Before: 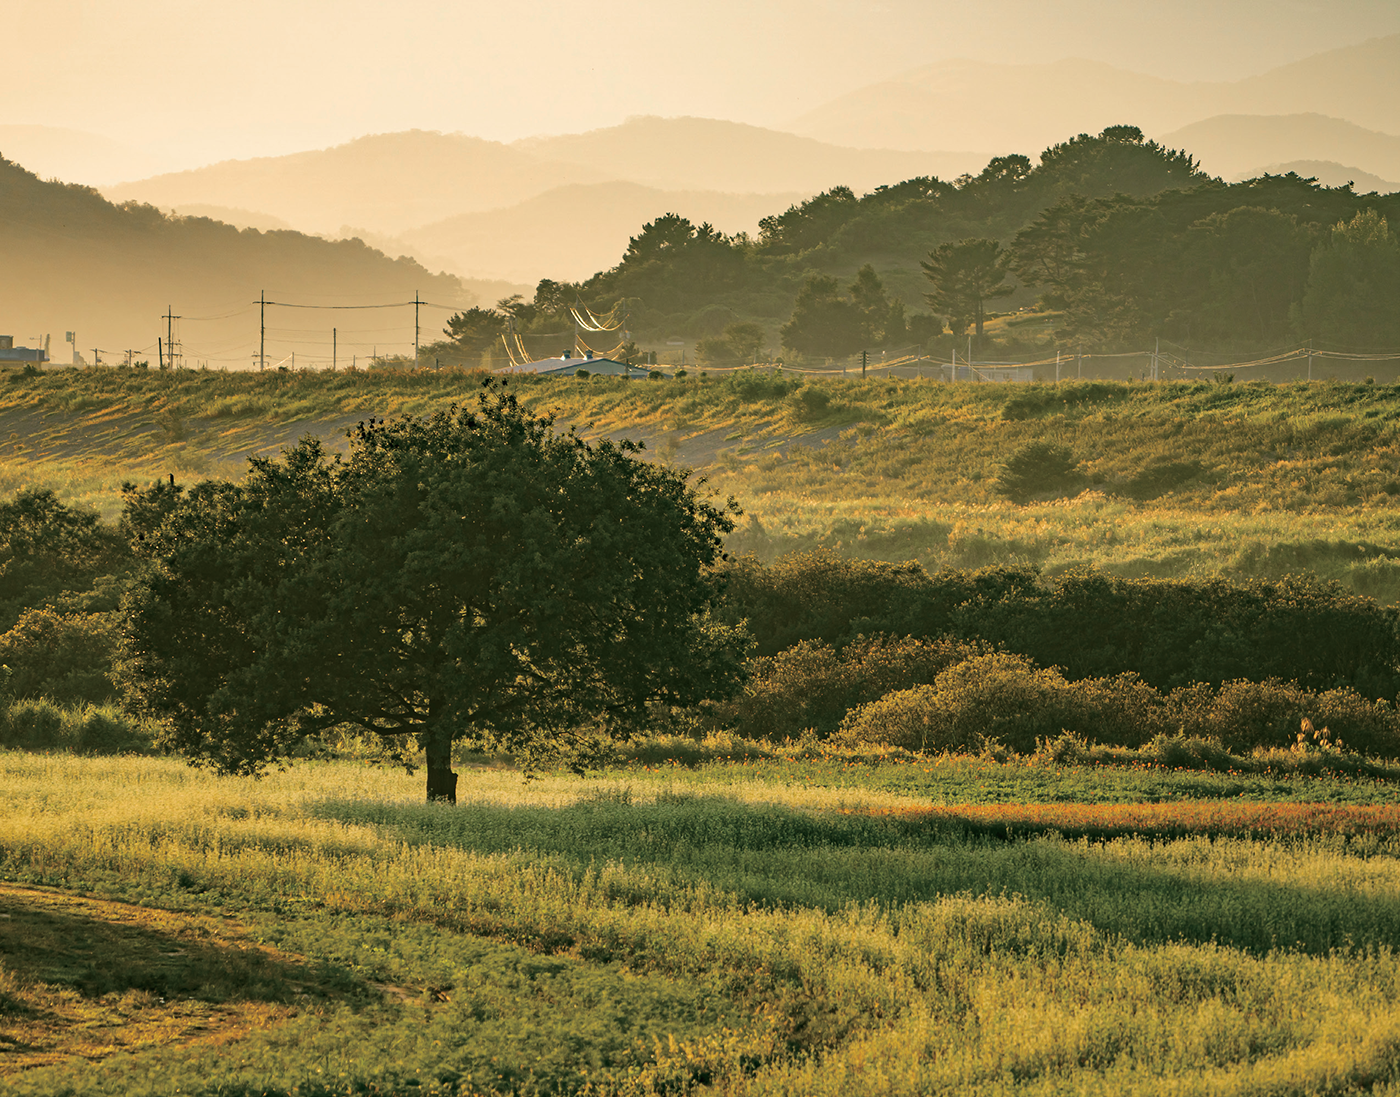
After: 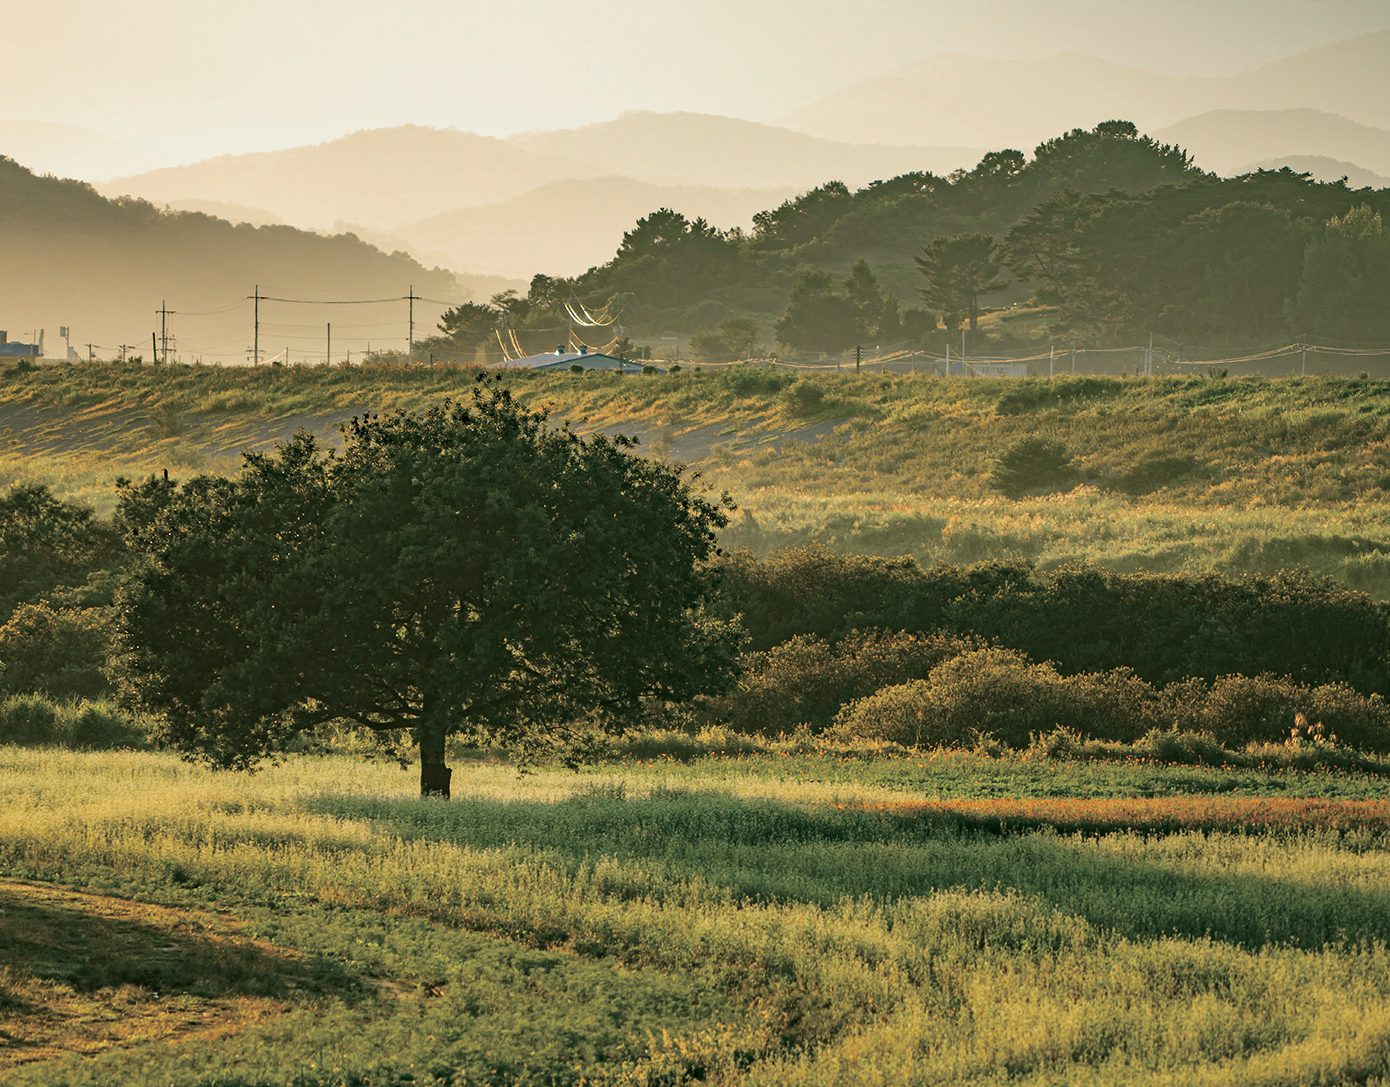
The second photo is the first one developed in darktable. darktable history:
color correction: highlights a* -4.18, highlights b* -10.81
crop: left 0.434%, top 0.485%, right 0.244%, bottom 0.386%
exposure: compensate highlight preservation false
